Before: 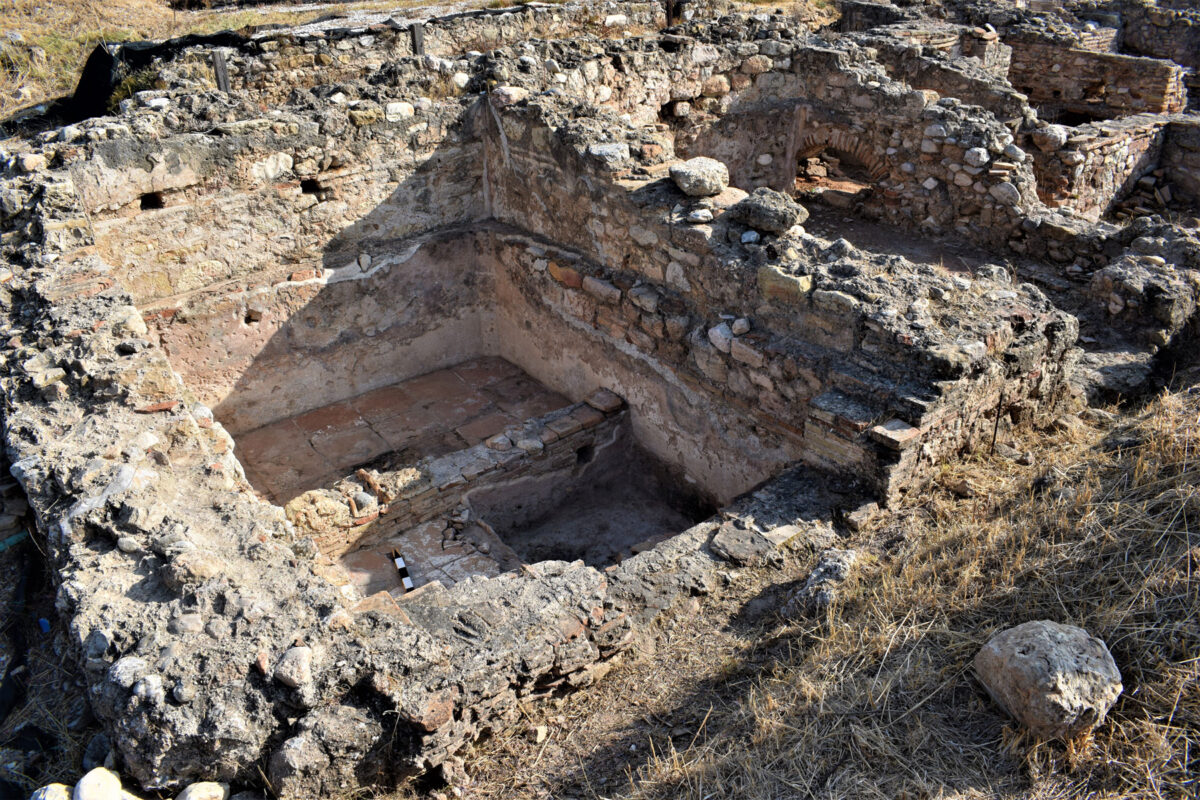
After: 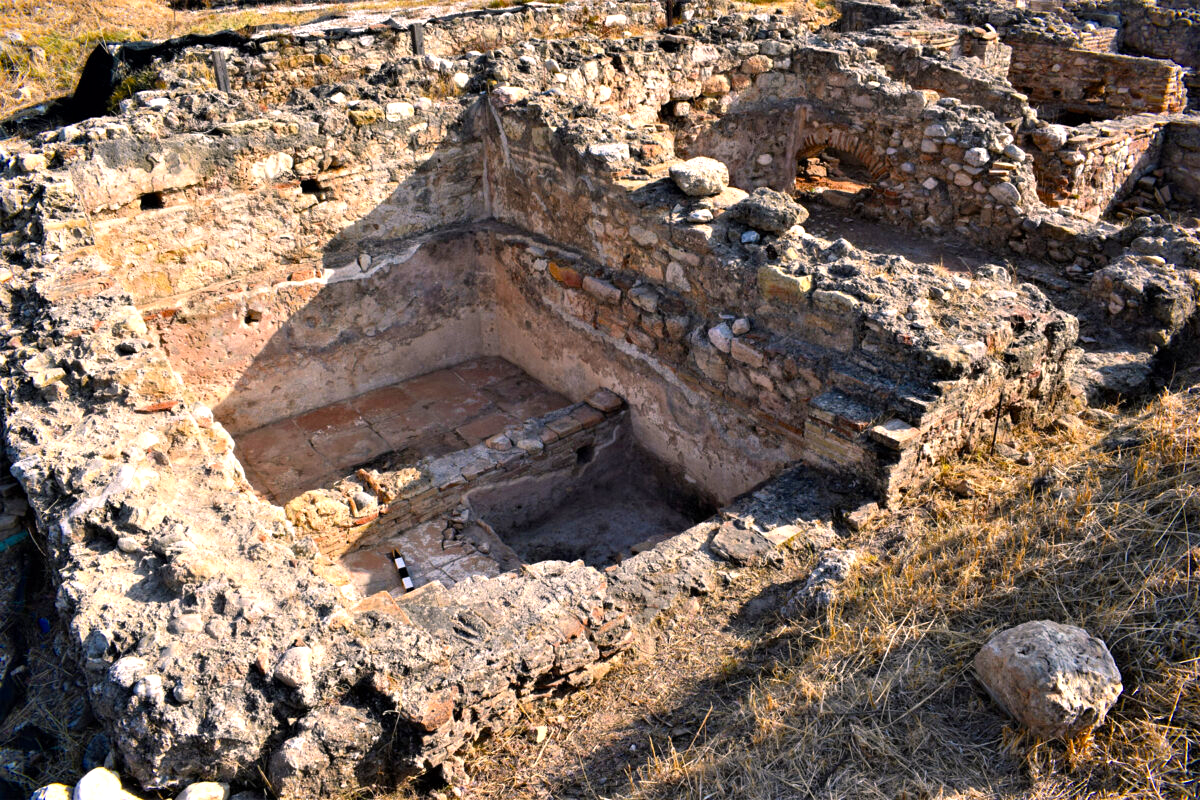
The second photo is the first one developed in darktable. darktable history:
color balance rgb: highlights gain › chroma 2.463%, highlights gain › hue 38.63°, perceptual saturation grading › global saturation 25.925%, perceptual brilliance grading › global brilliance 12.619%, perceptual brilliance grading › highlights 14.729%, global vibrance 7.035%, saturation formula JzAzBz (2021)
